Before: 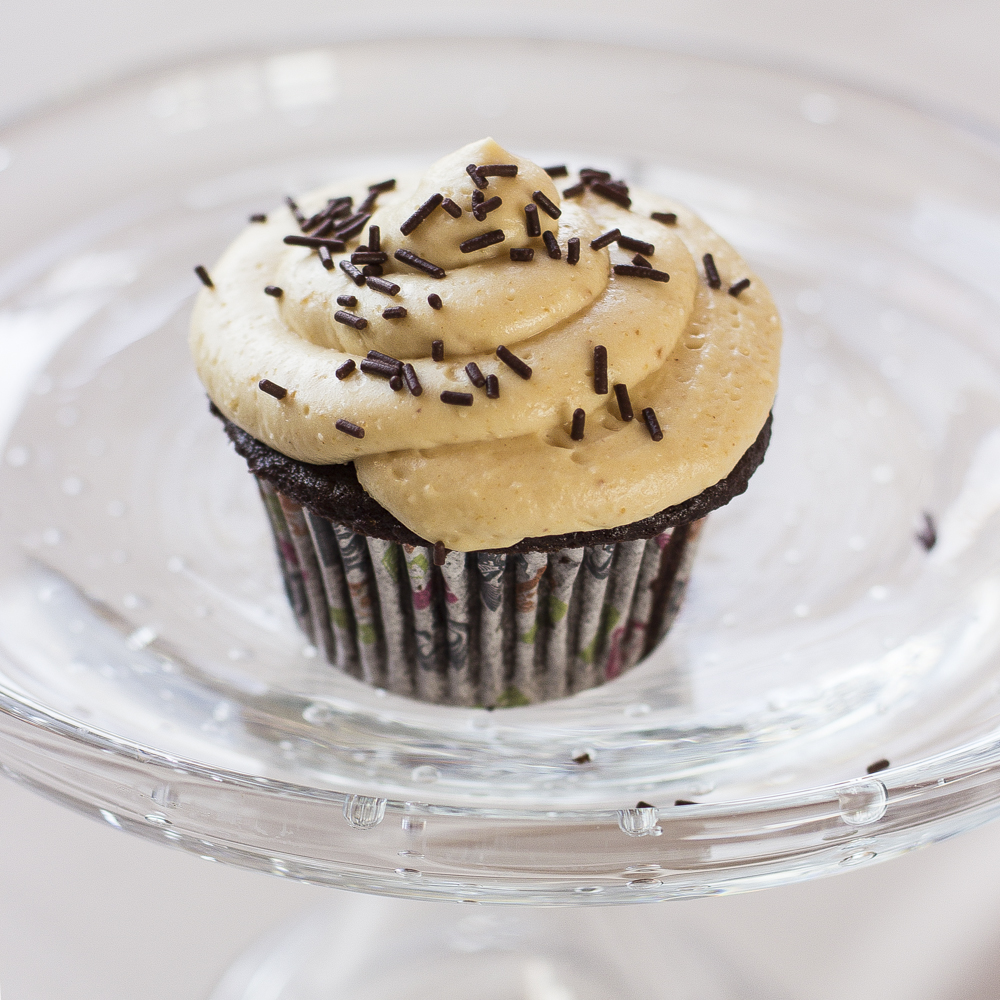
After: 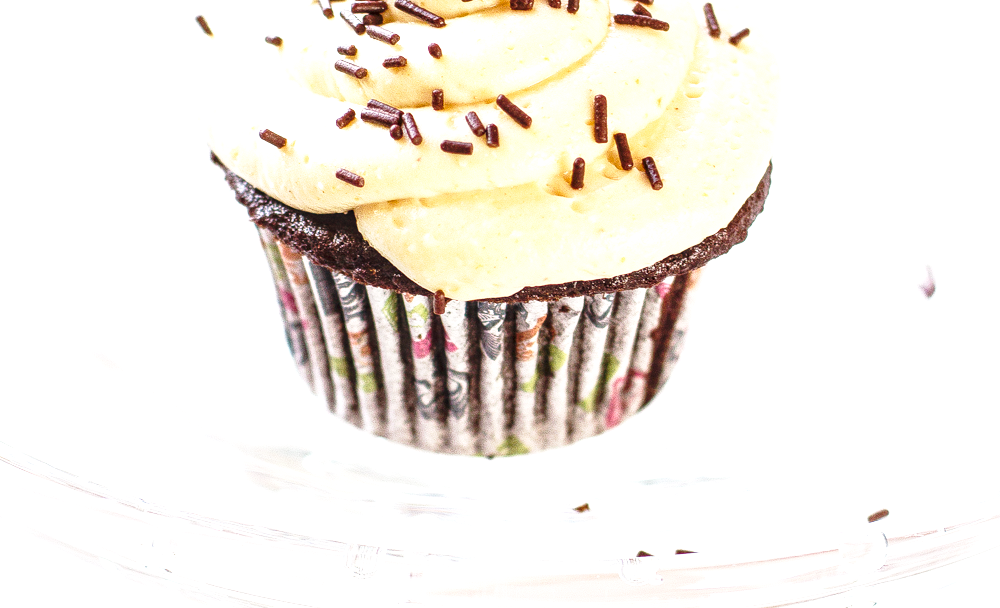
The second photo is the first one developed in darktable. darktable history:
exposure: black level correction 0, exposure 1.461 EV, compensate highlight preservation false
crop and rotate: top 25.134%, bottom 13.969%
local contrast: detail 130%
base curve: curves: ch0 [(0, 0) (0.028, 0.03) (0.121, 0.232) (0.46, 0.748) (0.859, 0.968) (1, 1)], preserve colors none
